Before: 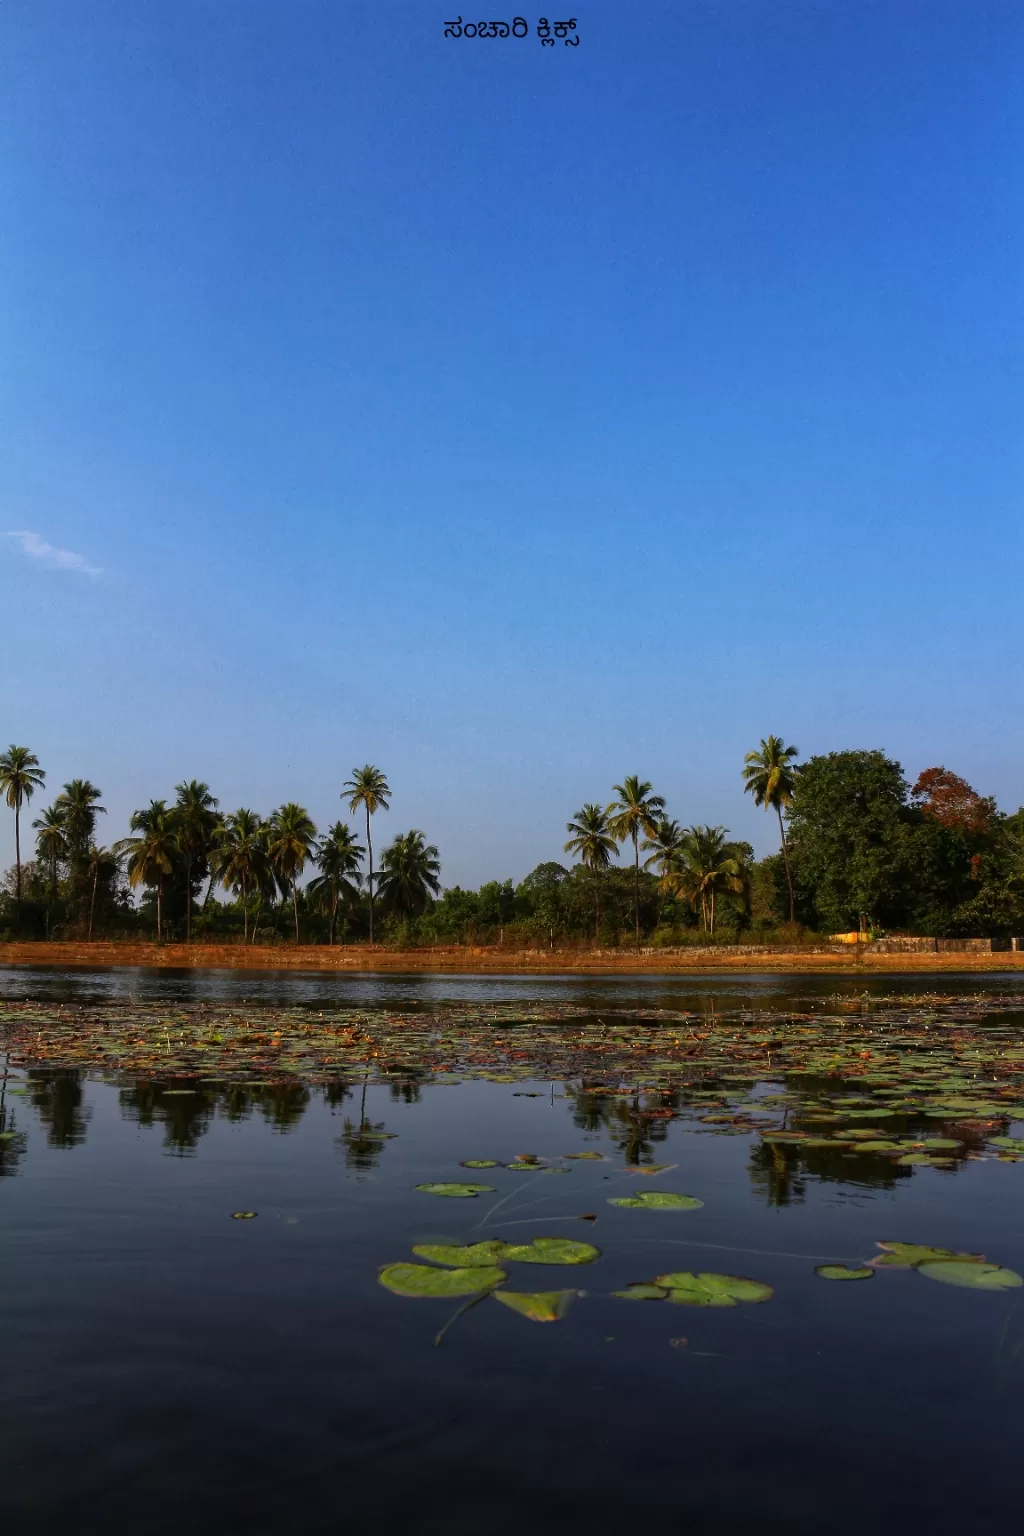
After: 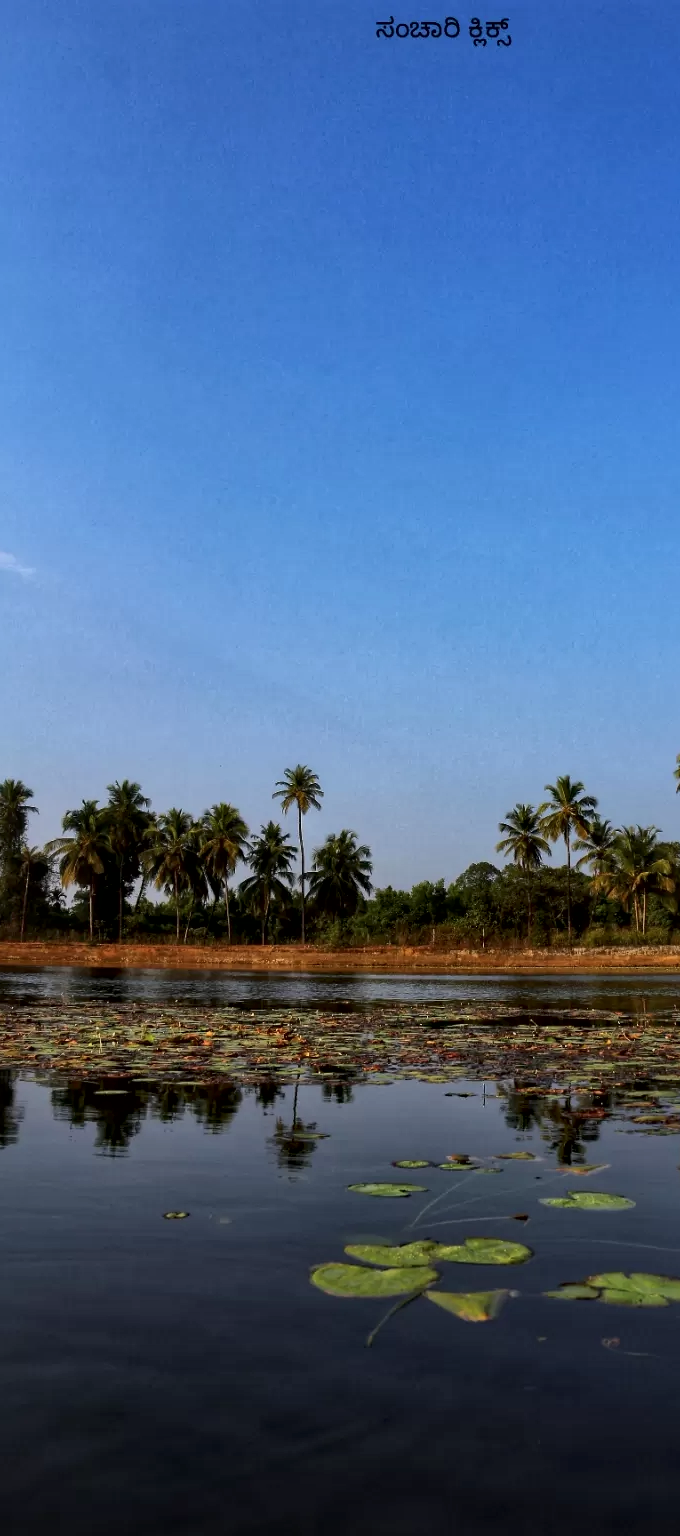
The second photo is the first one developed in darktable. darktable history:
crop and rotate: left 6.652%, right 26.914%
local contrast: mode bilateral grid, contrast 26, coarseness 60, detail 152%, midtone range 0.2
